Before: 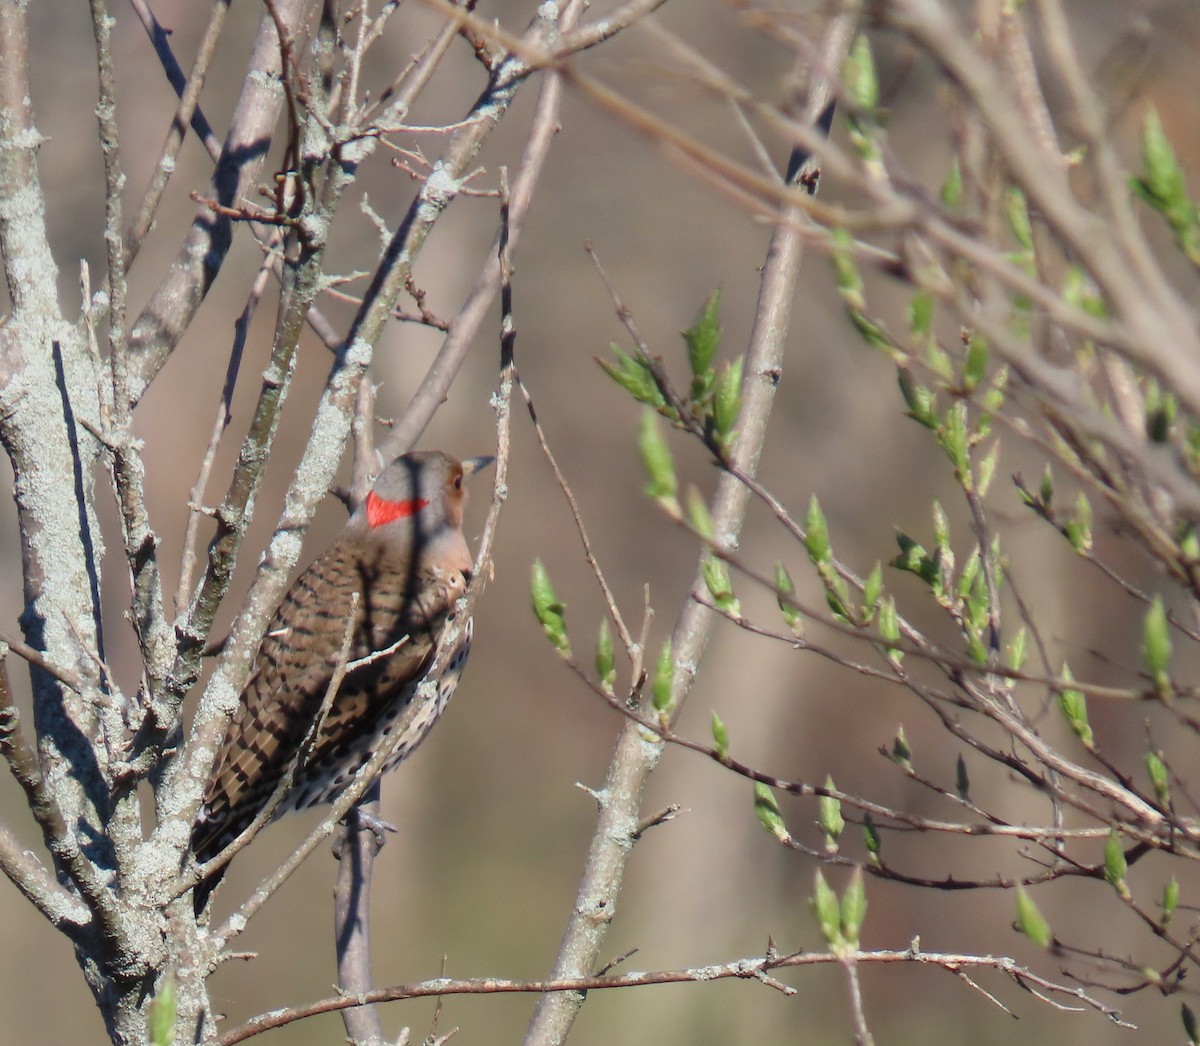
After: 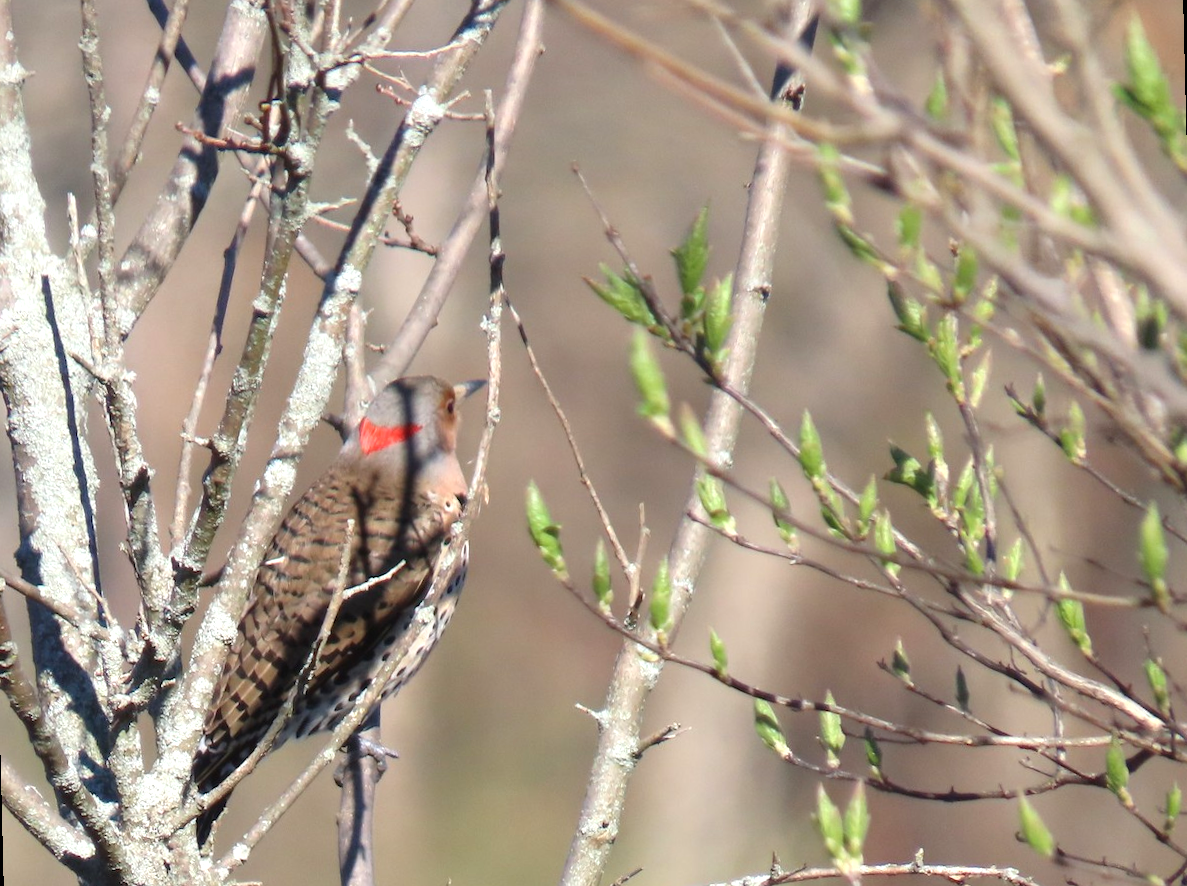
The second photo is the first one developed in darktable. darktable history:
rotate and perspective: rotation -1.42°, crop left 0.016, crop right 0.984, crop top 0.035, crop bottom 0.965
crop and rotate: top 5.609%, bottom 5.609%
exposure: exposure 0.6 EV, compensate highlight preservation false
